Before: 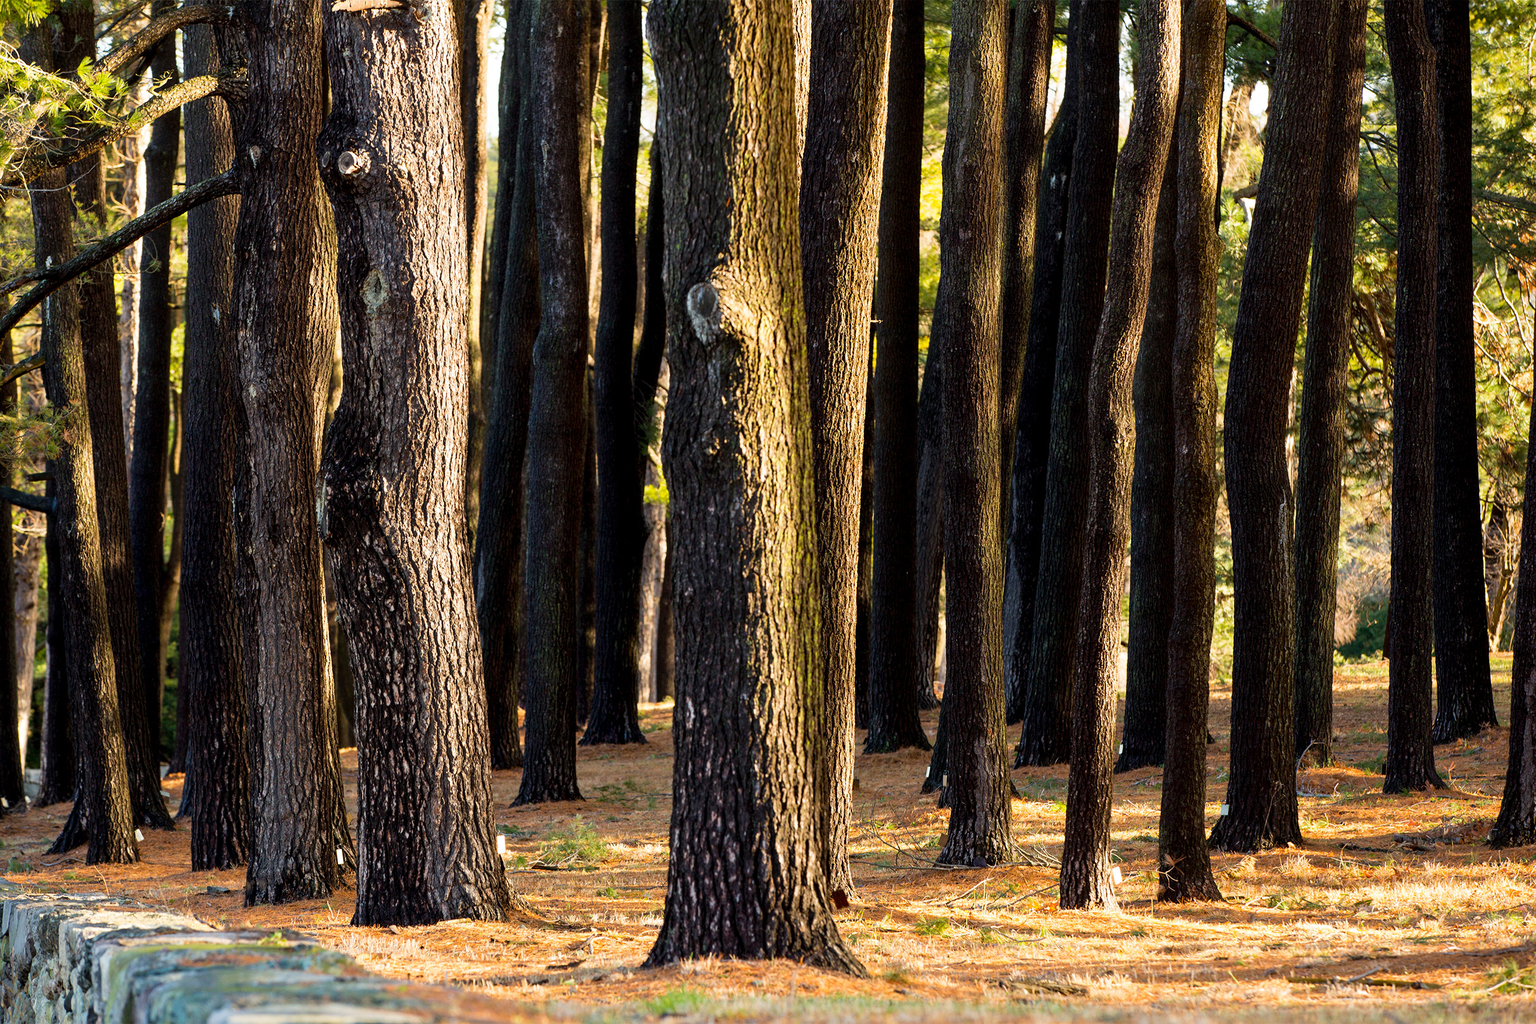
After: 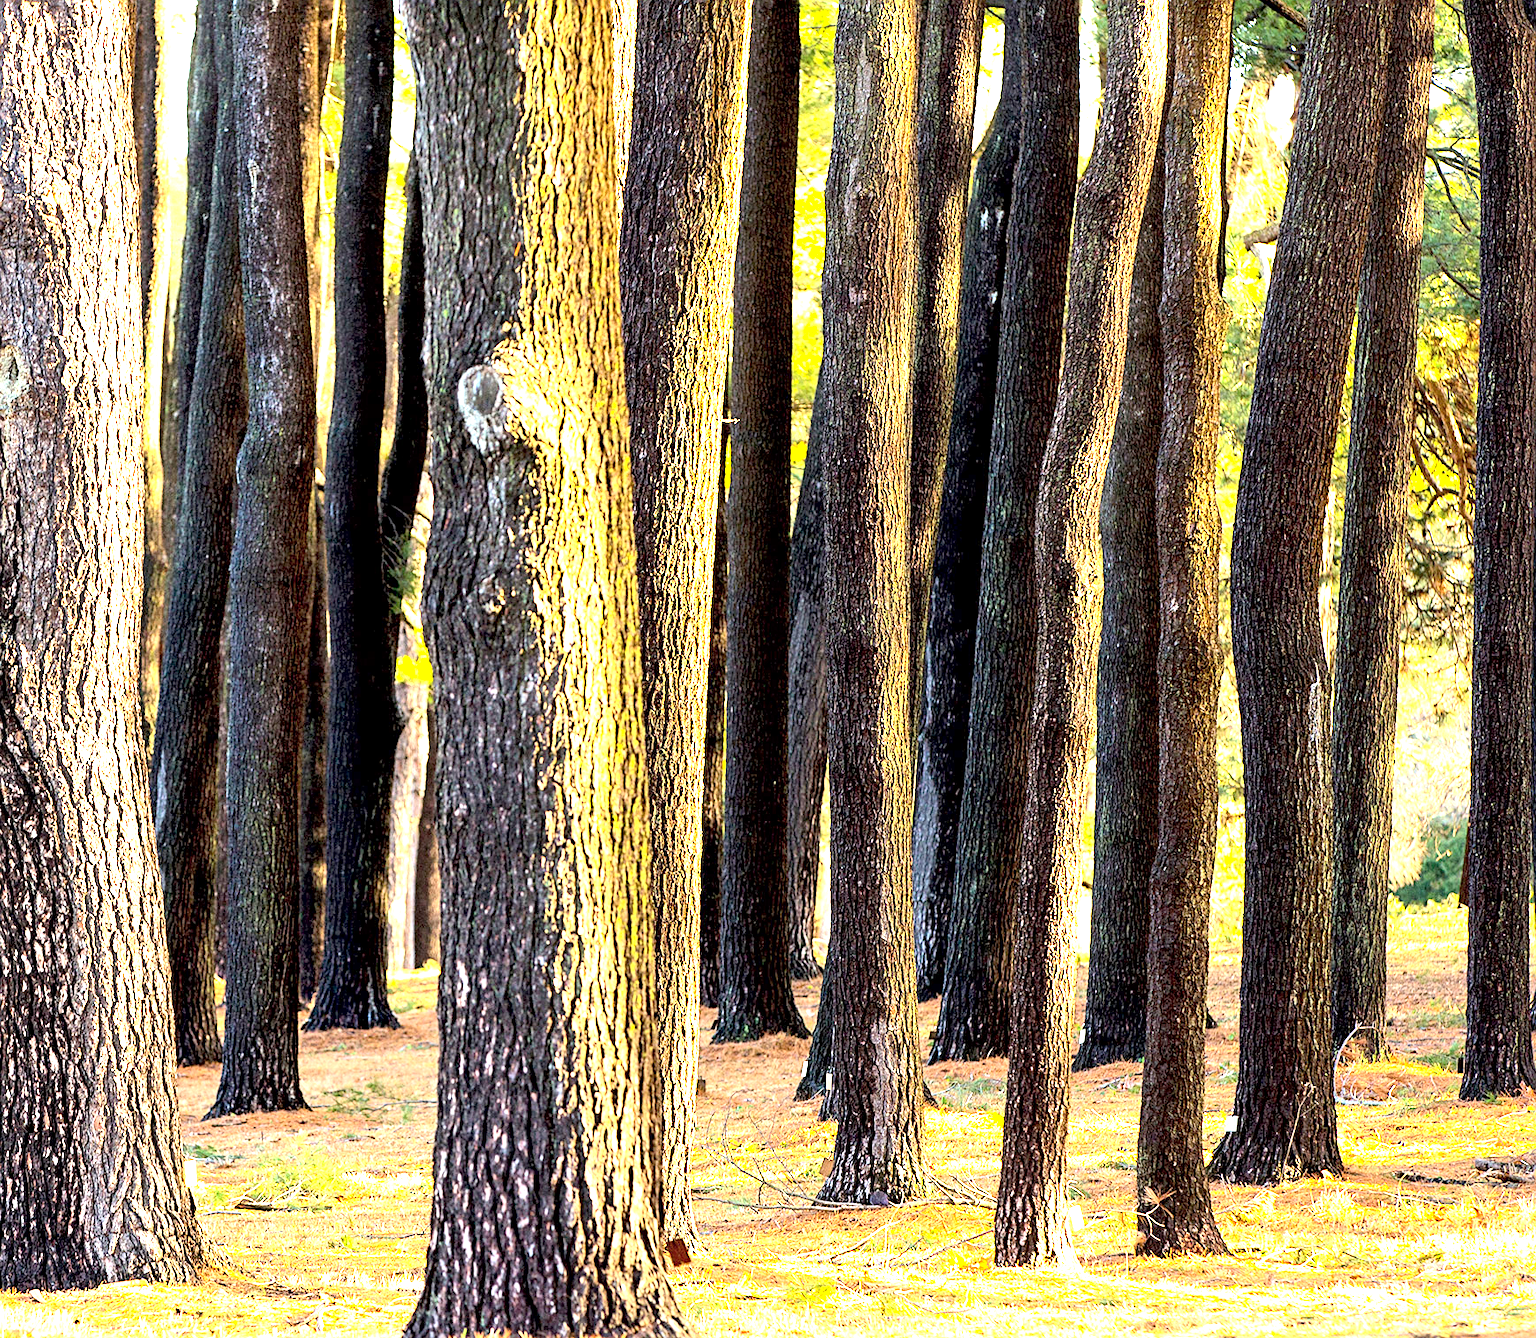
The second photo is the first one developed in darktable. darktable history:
crop and rotate: left 24.034%, top 2.838%, right 6.406%, bottom 6.299%
sharpen: on, module defaults
contrast brightness saturation: contrast 0.14, brightness 0.21
exposure: black level correction 0.001, exposure 1.822 EV, compensate exposure bias true, compensate highlight preservation false
